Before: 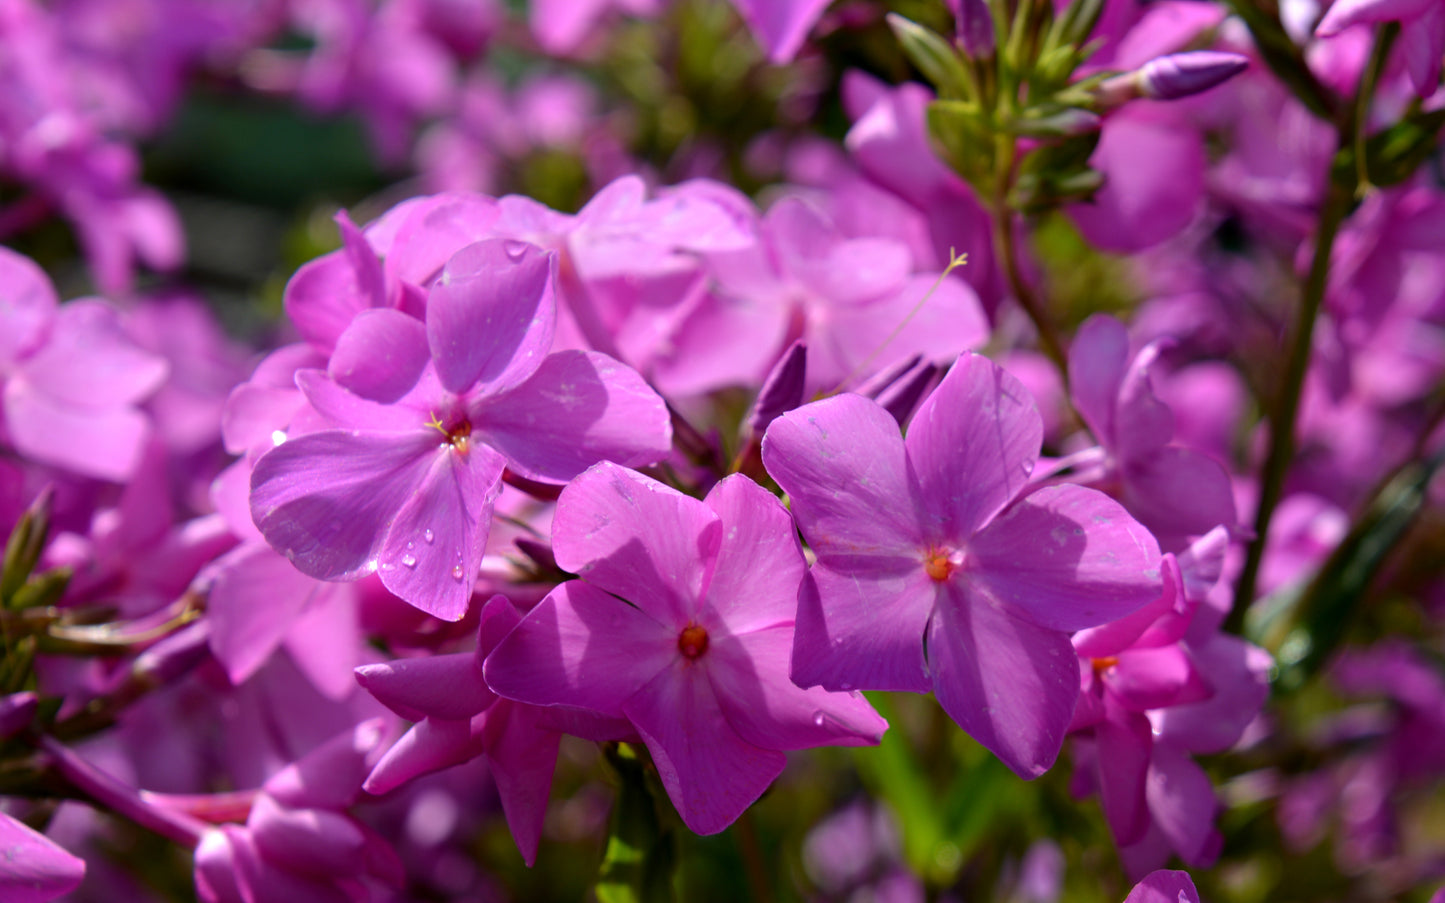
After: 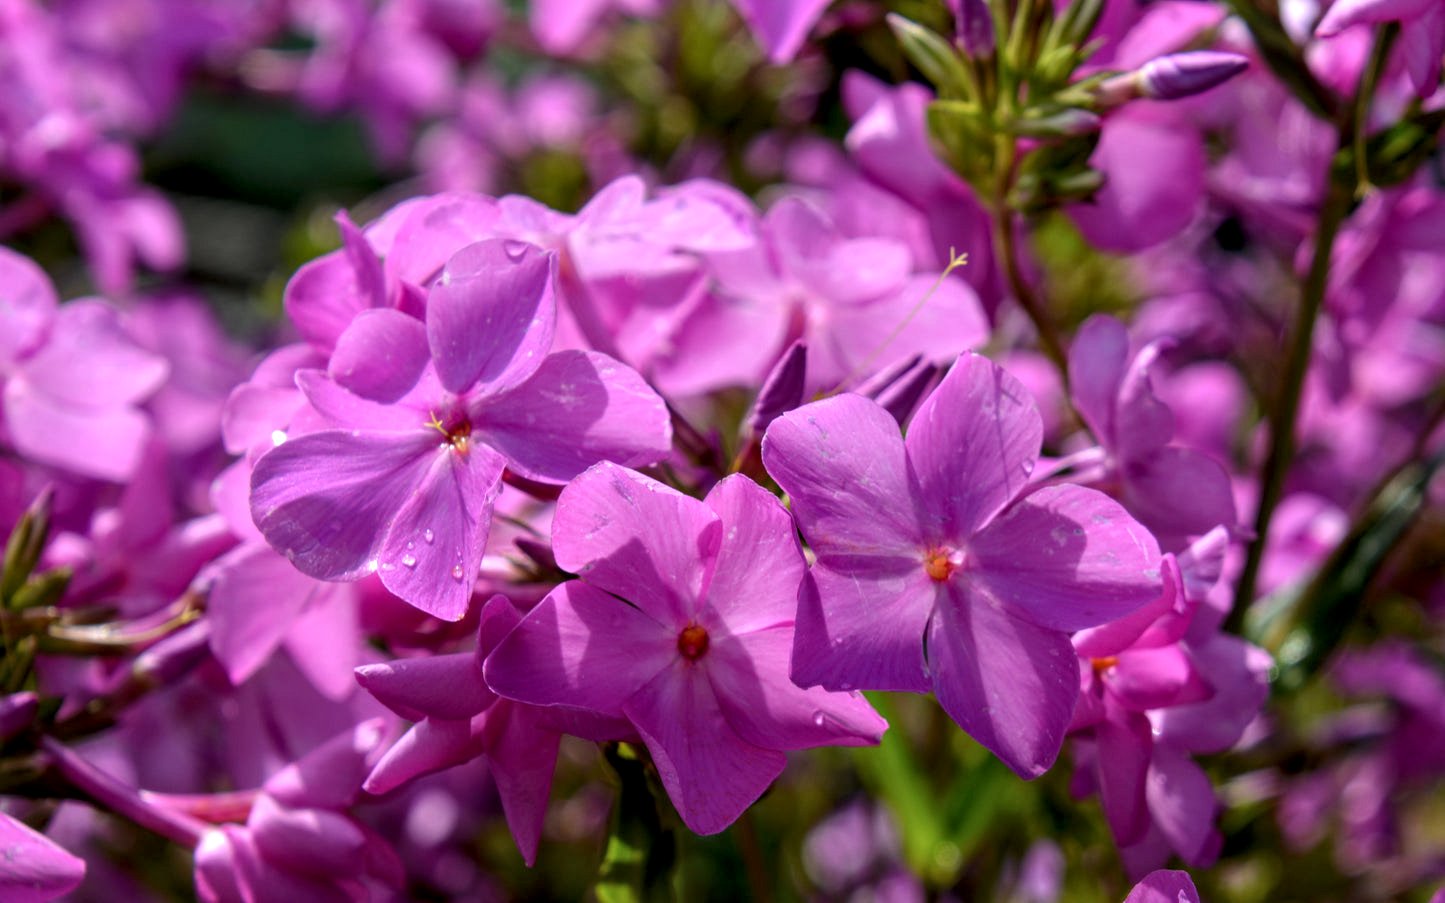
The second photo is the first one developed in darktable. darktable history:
shadows and highlights: shadows 20.55, highlights -20.99, soften with gaussian
bloom: size 9%, threshold 100%, strength 7%
local contrast: highlights 99%, shadows 86%, detail 160%, midtone range 0.2
